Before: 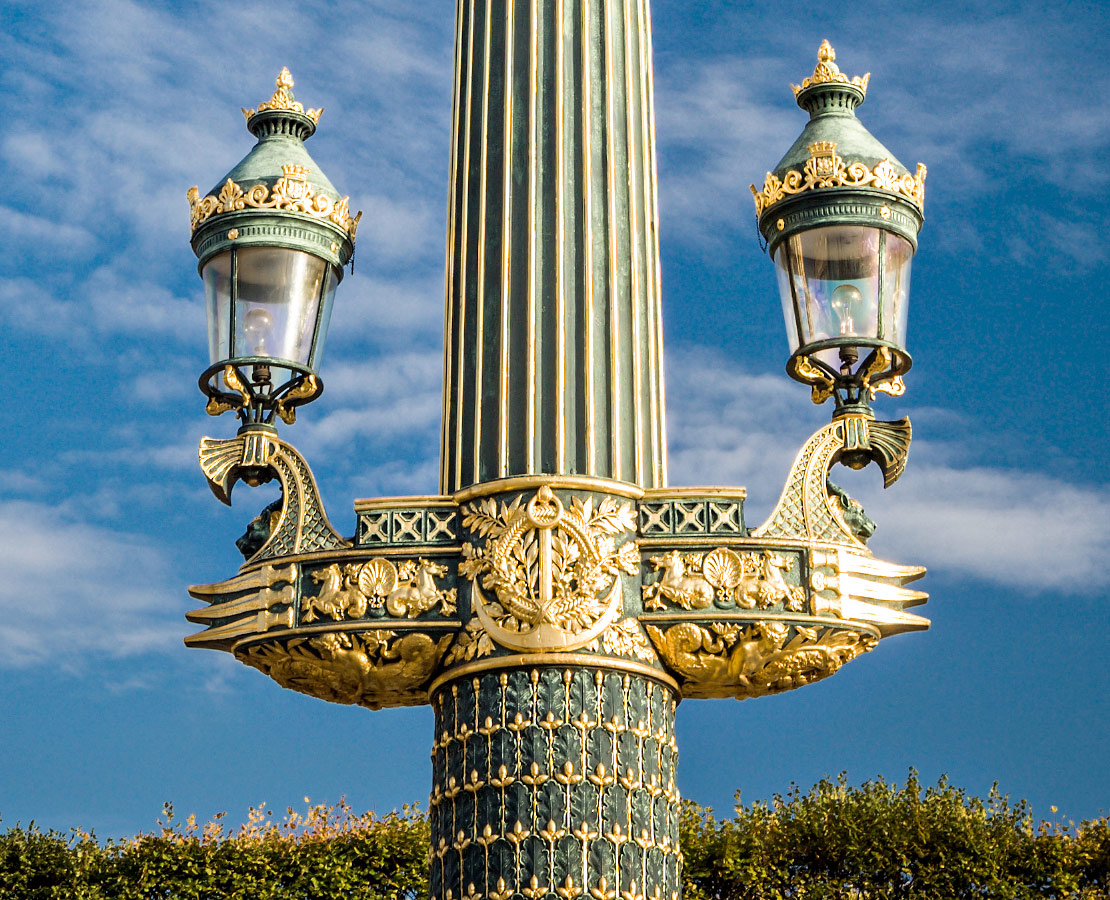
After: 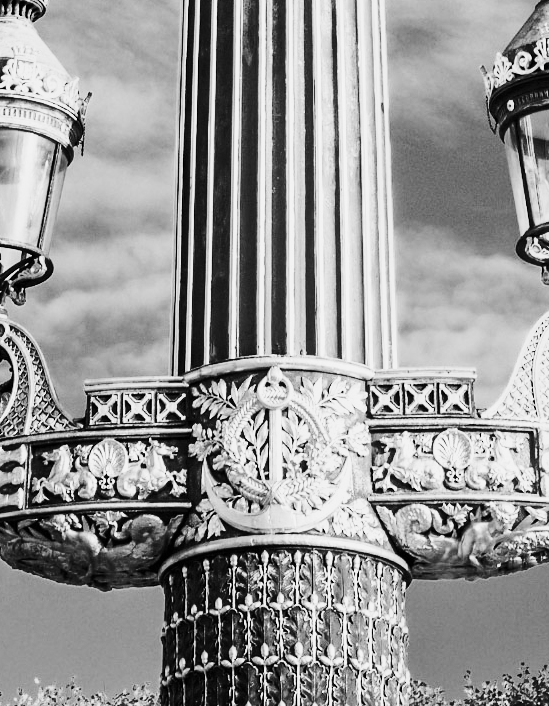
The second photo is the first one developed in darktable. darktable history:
crop and rotate: angle 0.02°, left 24.353%, top 13.219%, right 26.156%, bottom 8.224%
rotate and perspective: automatic cropping off
tone curve: curves: ch0 [(0, 0) (0.003, 0.002) (0.011, 0.007) (0.025, 0.015) (0.044, 0.026) (0.069, 0.041) (0.1, 0.059) (0.136, 0.08) (0.177, 0.105) (0.224, 0.132) (0.277, 0.163) (0.335, 0.198) (0.399, 0.253) (0.468, 0.341) (0.543, 0.435) (0.623, 0.532) (0.709, 0.635) (0.801, 0.745) (0.898, 0.873) (1, 1)], preserve colors none
contrast brightness saturation: contrast 0.2, brightness 0.15, saturation 0.14
base curve: curves: ch0 [(0, 0) (0.032, 0.025) (0.121, 0.166) (0.206, 0.329) (0.605, 0.79) (1, 1)], preserve colors none
tone equalizer: on, module defaults
monochrome: a -71.75, b 75.82
